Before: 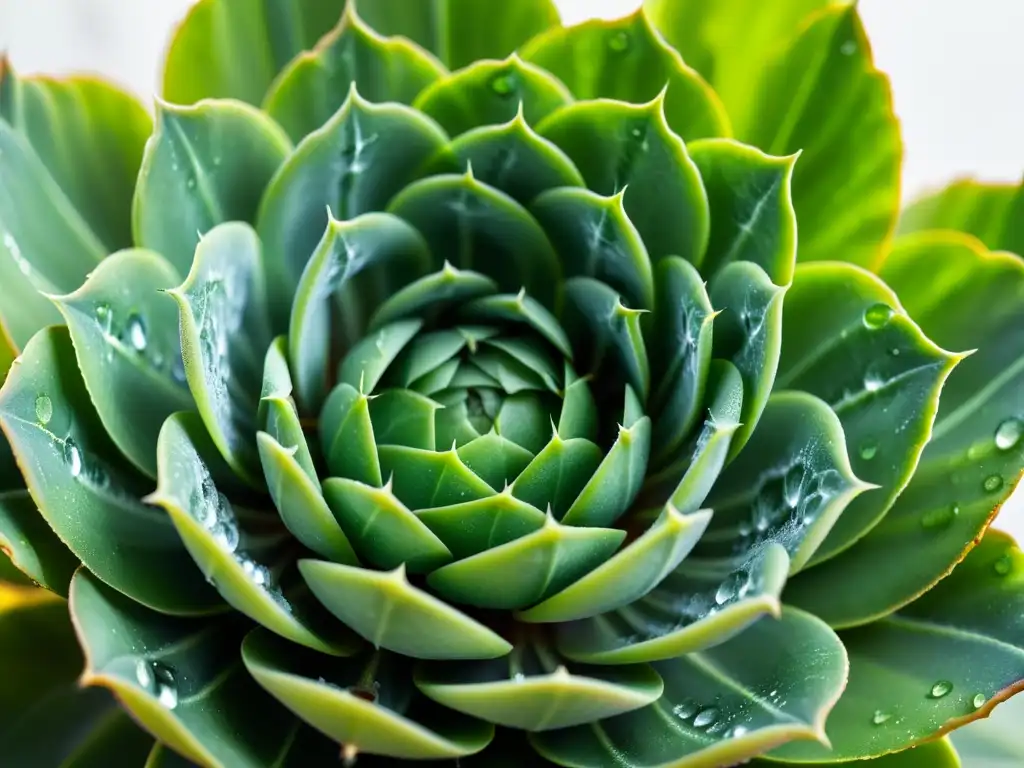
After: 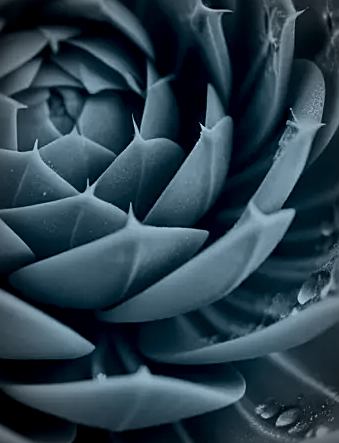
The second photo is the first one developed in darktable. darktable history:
crop: left 40.878%, top 39.176%, right 25.993%, bottom 3.081%
vignetting: automatic ratio true
sharpen: on, module defaults
contrast brightness saturation: contrast 0.06, brightness -0.01, saturation -0.23
exposure: black level correction 0, exposure 1 EV, compensate exposure bias true, compensate highlight preservation false
colorize: hue 194.4°, saturation 29%, source mix 61.75%, lightness 3.98%, version 1
